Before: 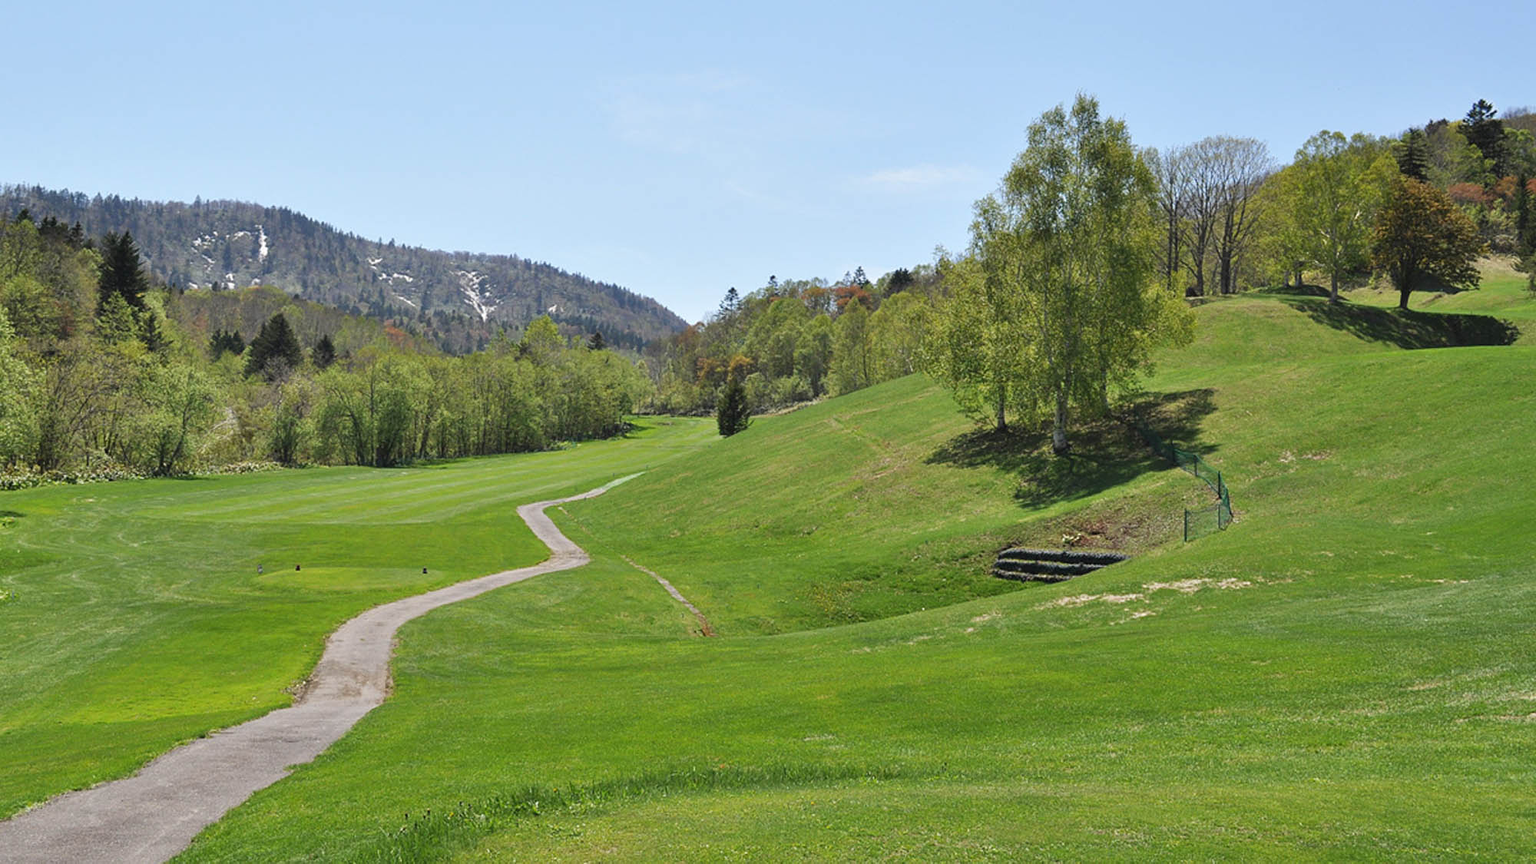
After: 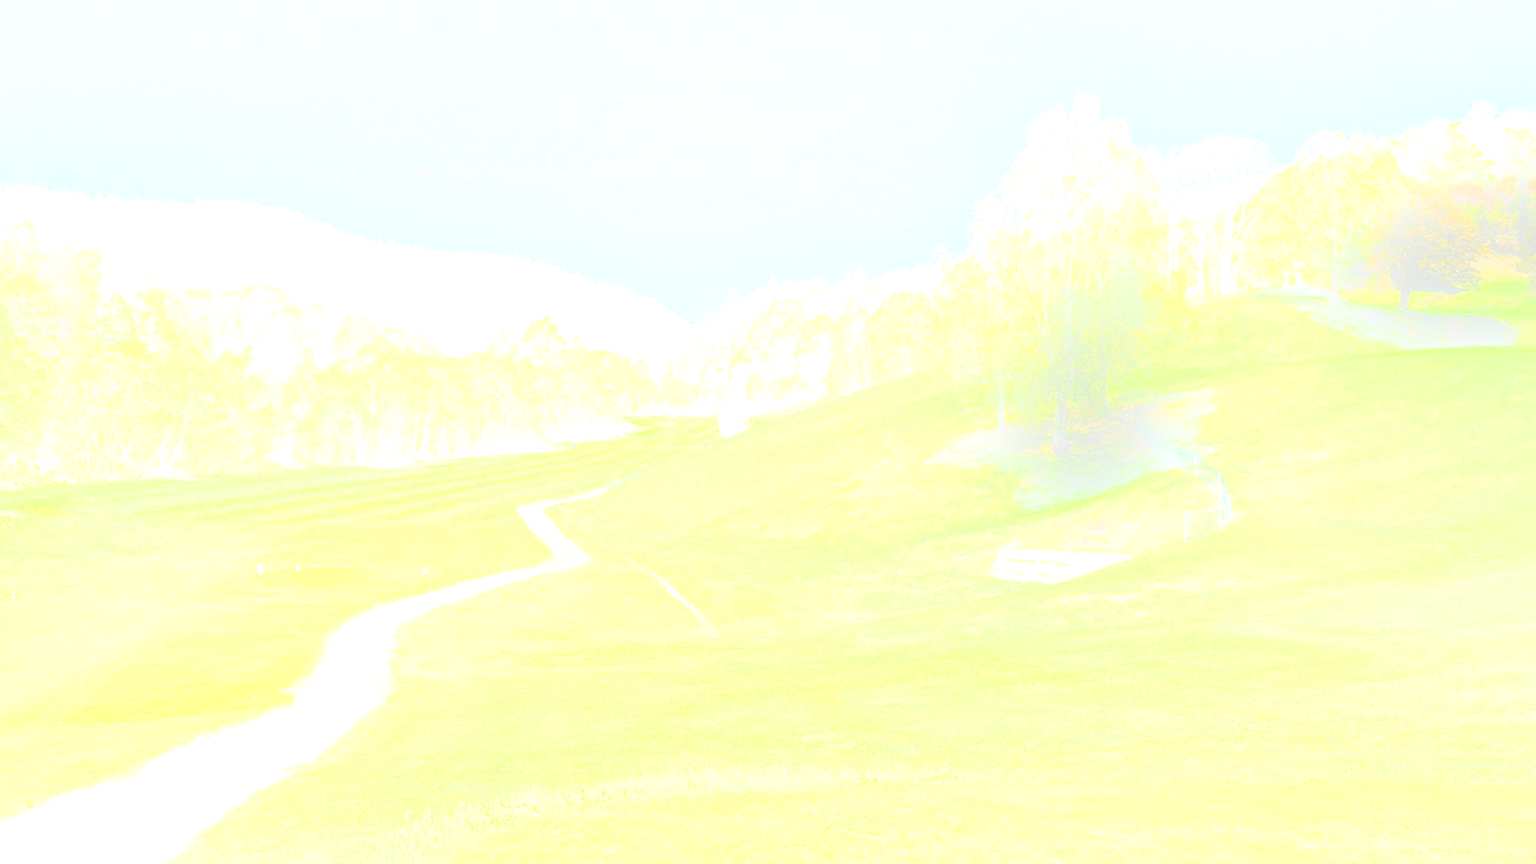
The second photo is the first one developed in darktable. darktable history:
bloom: size 25%, threshold 5%, strength 90%
global tonemap: drago (1, 100), detail 1
